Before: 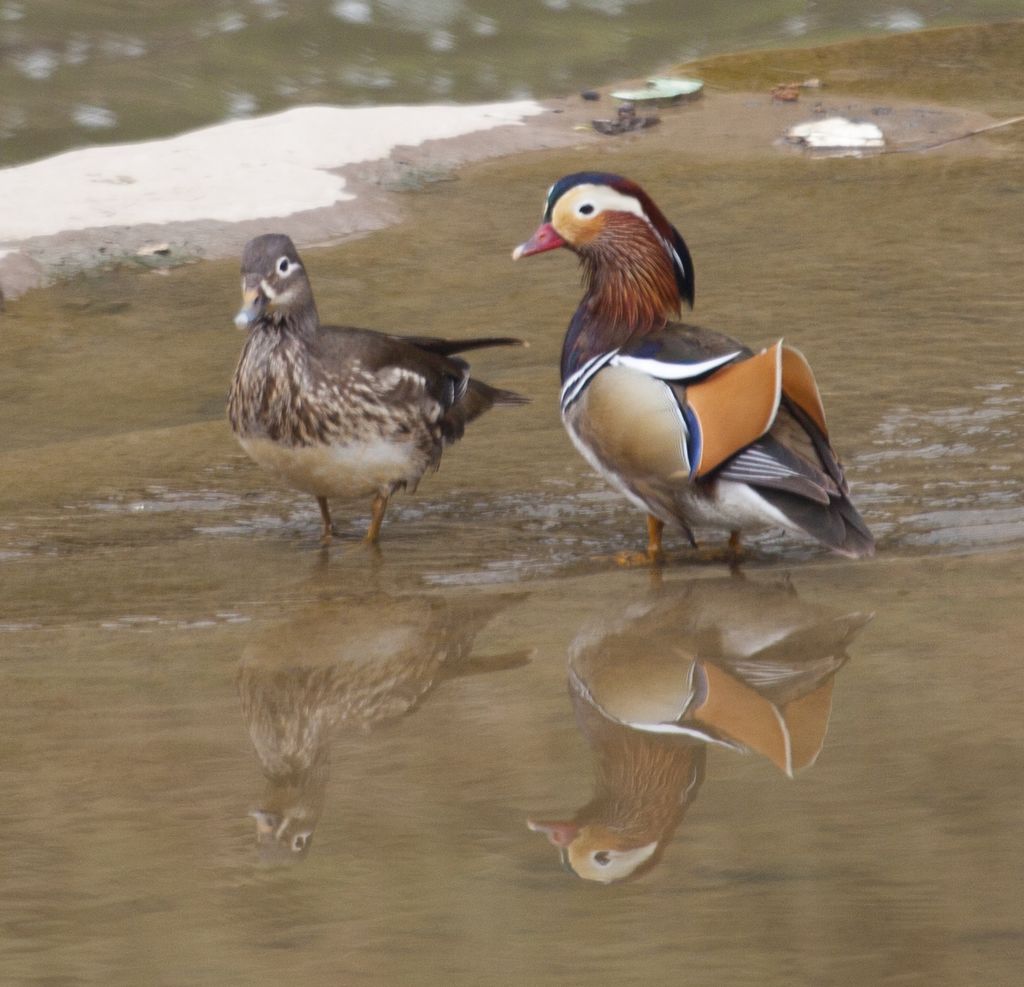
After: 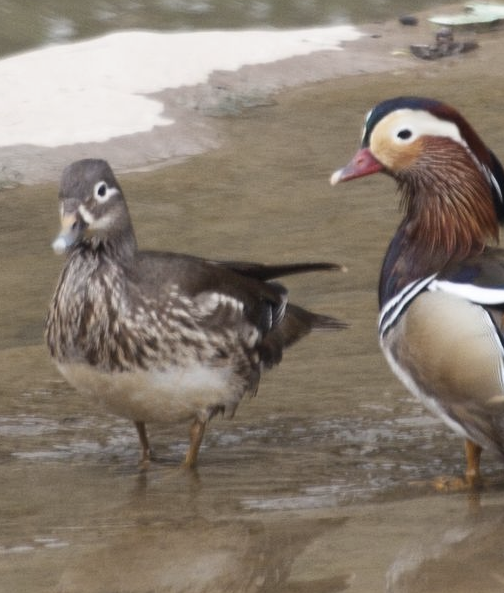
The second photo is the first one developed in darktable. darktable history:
crop: left 17.835%, top 7.675%, right 32.881%, bottom 32.213%
contrast brightness saturation: contrast 0.1, saturation -0.3
